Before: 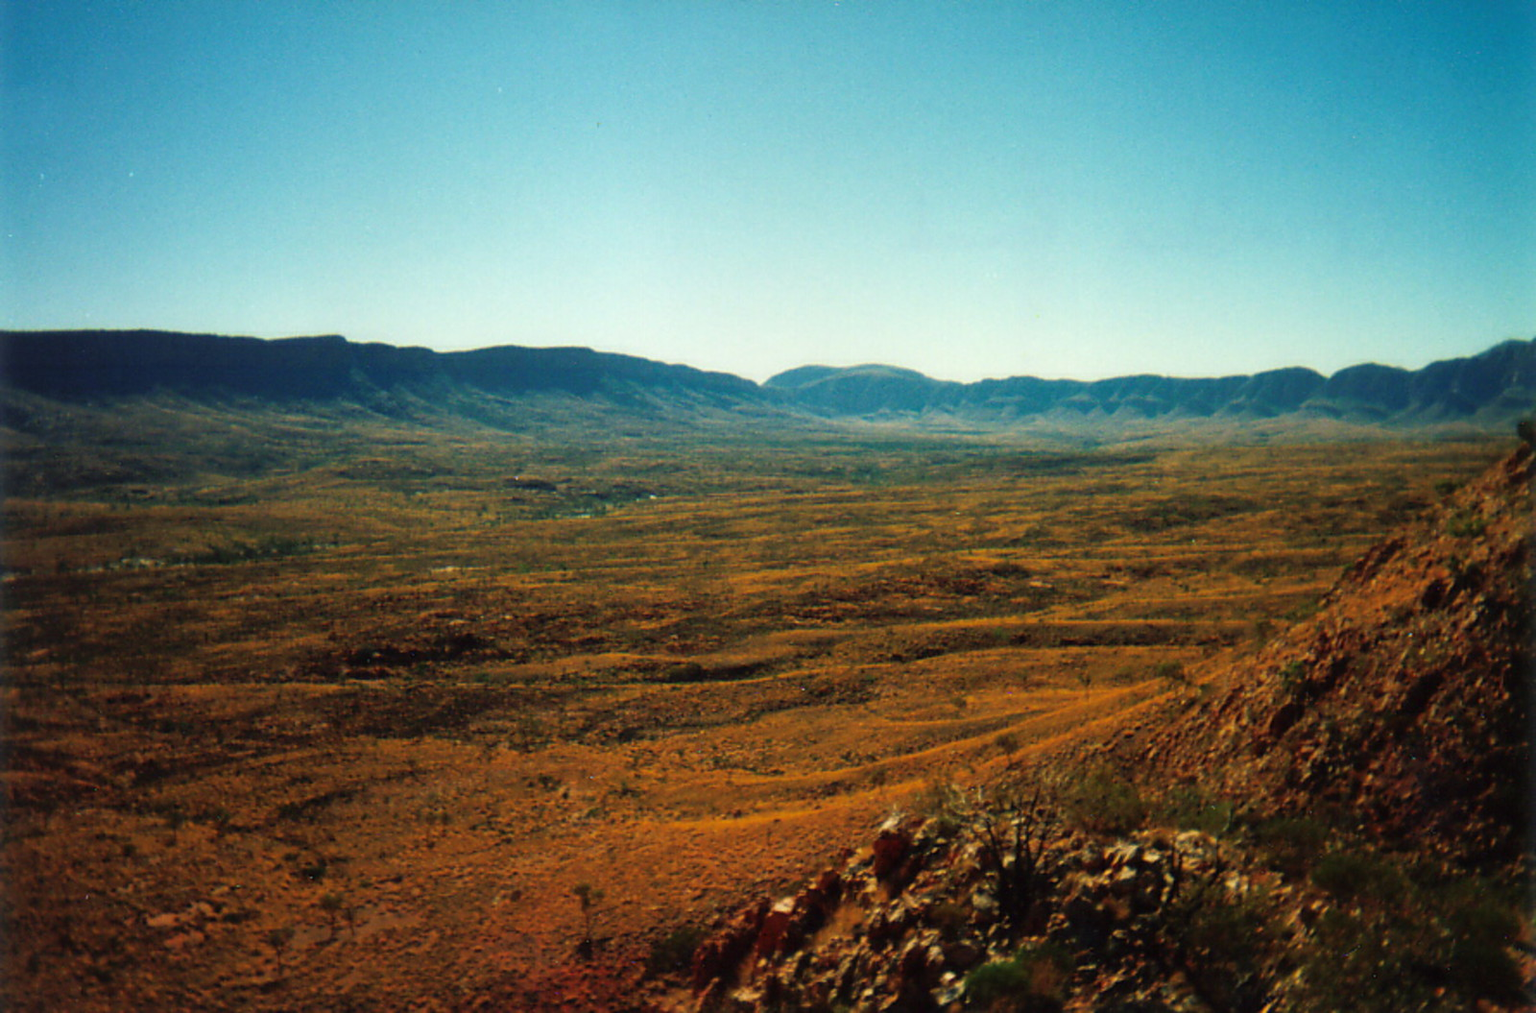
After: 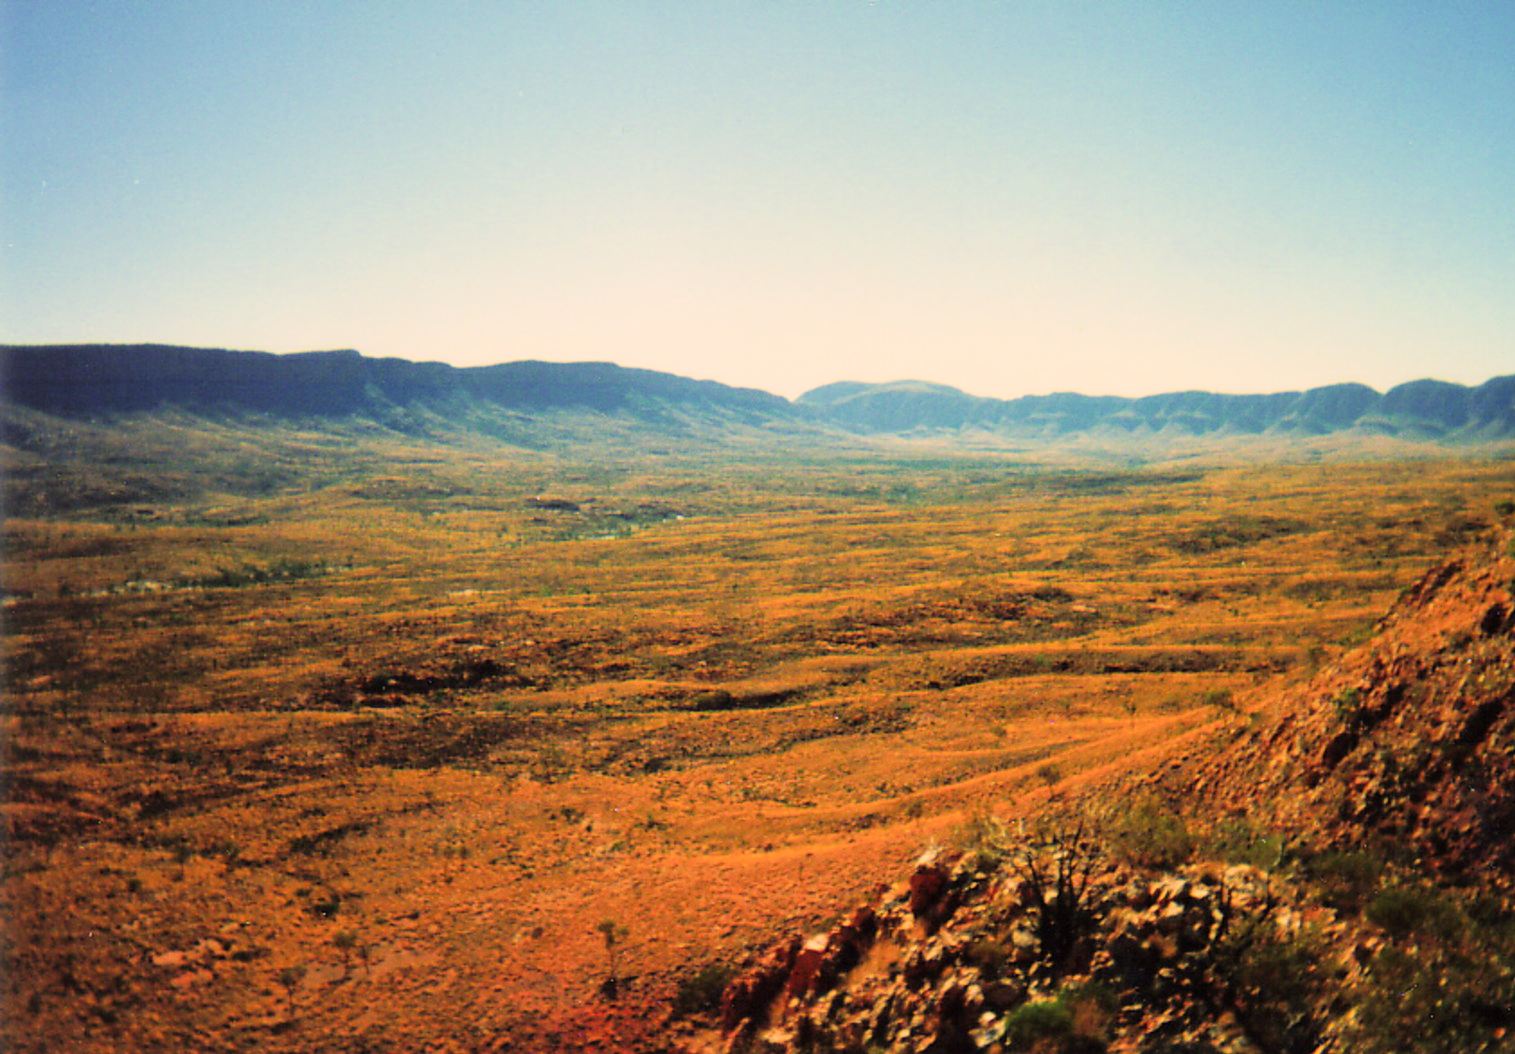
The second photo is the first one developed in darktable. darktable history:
exposure: black level correction 0, exposure 1.454 EV, compensate highlight preservation false
color correction: highlights a* 11.48, highlights b* 12.29
crop and rotate: left 0%, right 5.298%
filmic rgb: black relative exposure -8.52 EV, white relative exposure 5.51 EV, hardness 3.39, contrast 1.02
